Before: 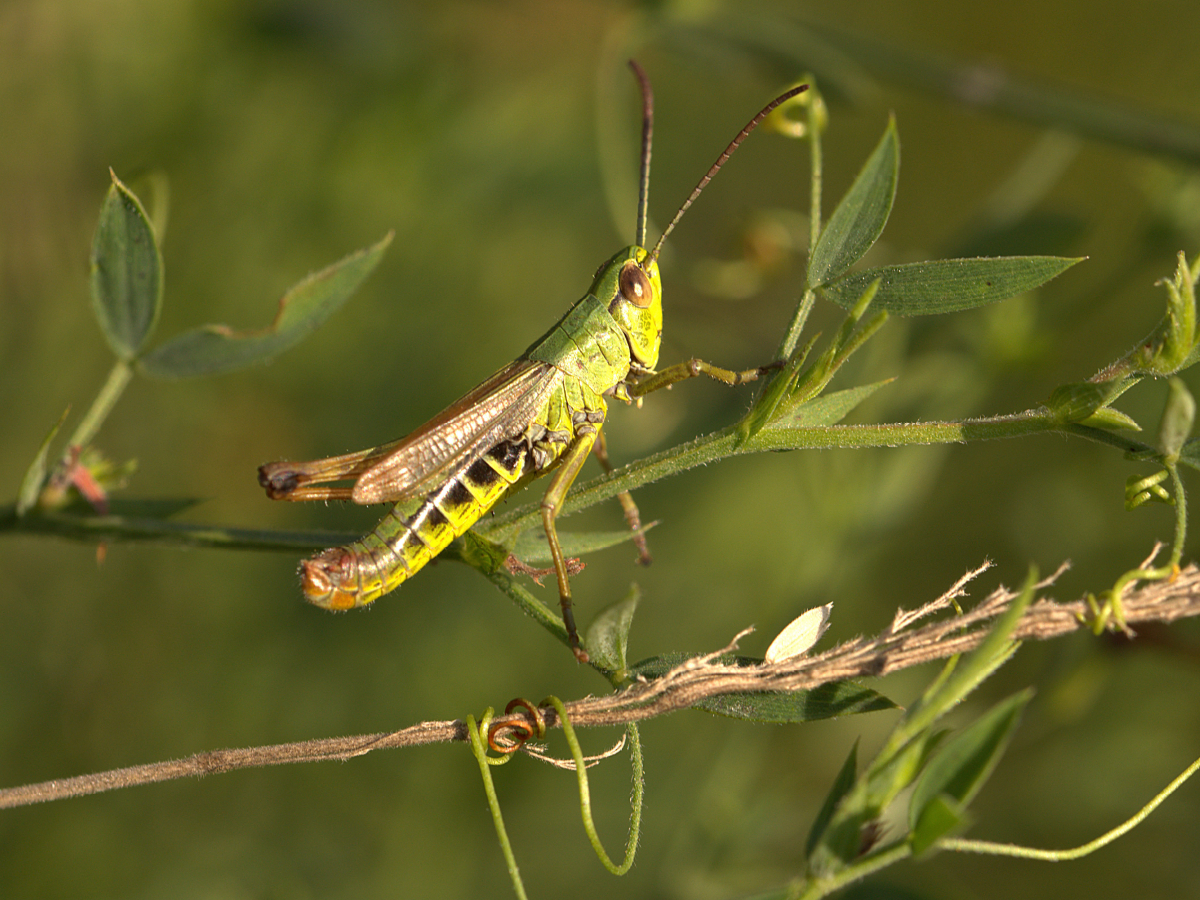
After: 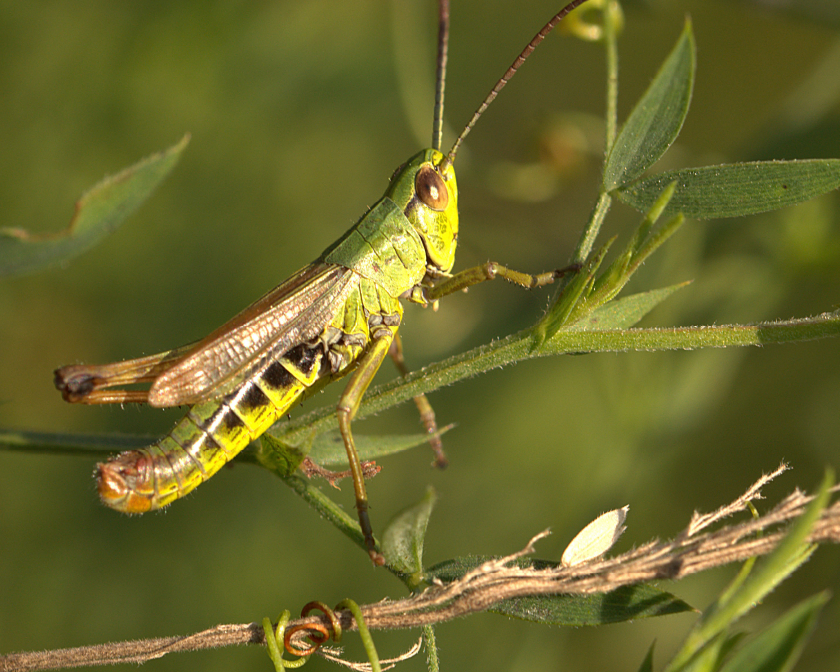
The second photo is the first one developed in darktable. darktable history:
crop and rotate: left 17.065%, top 10.828%, right 12.916%, bottom 14.405%
